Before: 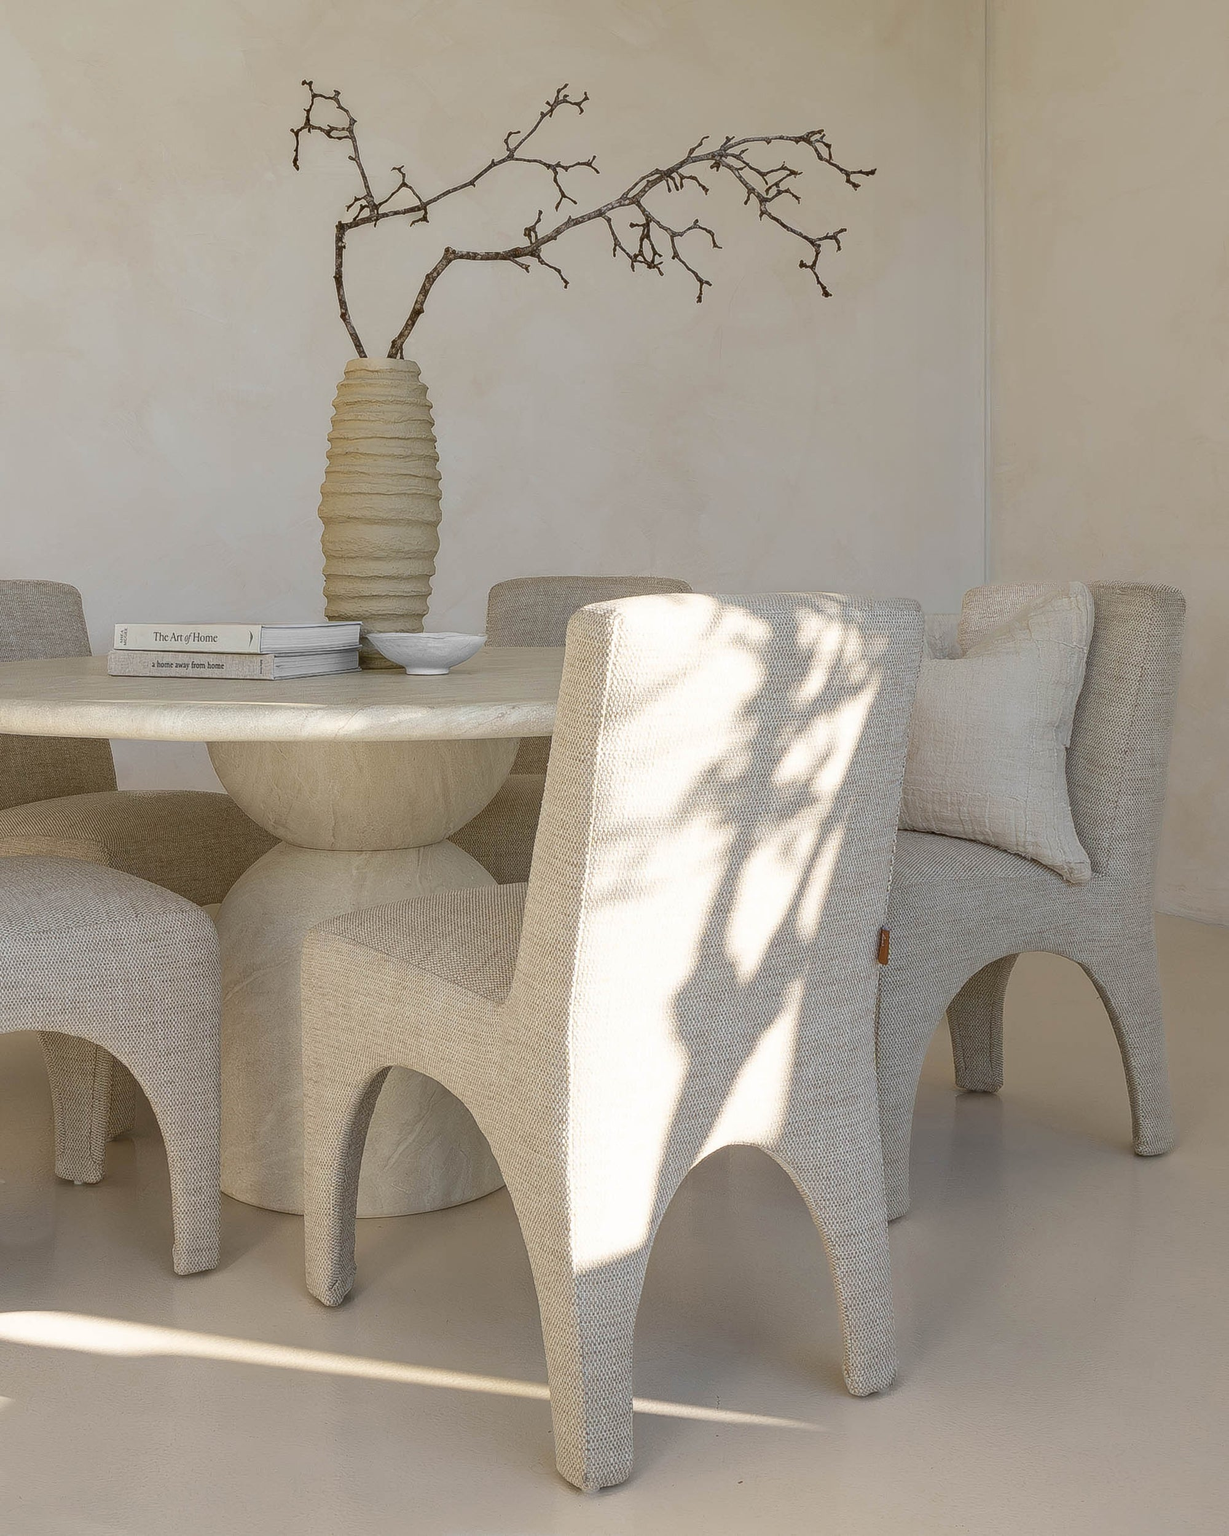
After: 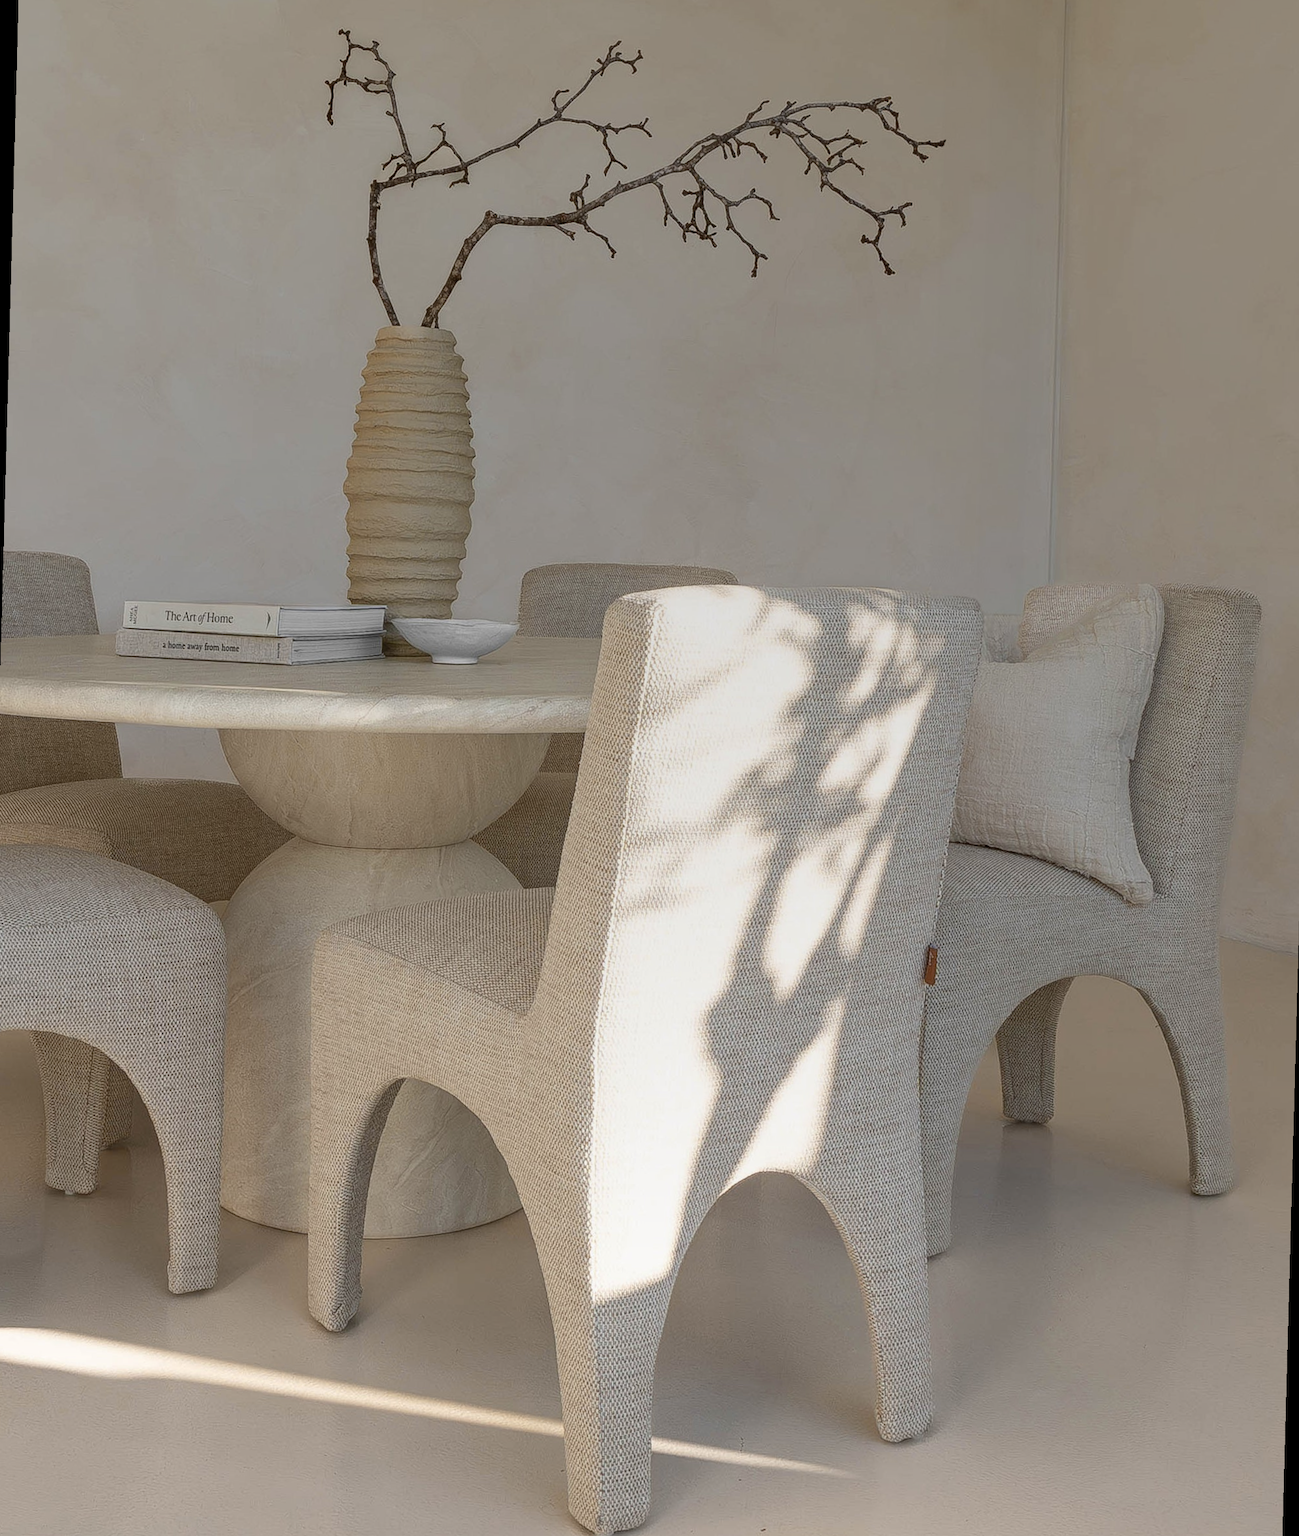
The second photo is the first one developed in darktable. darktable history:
graduated density: rotation -0.352°, offset 57.64
color zones: curves: ch1 [(0, 0.455) (0.063, 0.455) (0.286, 0.495) (0.429, 0.5) (0.571, 0.5) (0.714, 0.5) (0.857, 0.5) (1, 0.455)]; ch2 [(0, 0.532) (0.063, 0.521) (0.233, 0.447) (0.429, 0.489) (0.571, 0.5) (0.714, 0.5) (0.857, 0.5) (1, 0.532)]
rotate and perspective: rotation 1.57°, crop left 0.018, crop right 0.982, crop top 0.039, crop bottom 0.961
